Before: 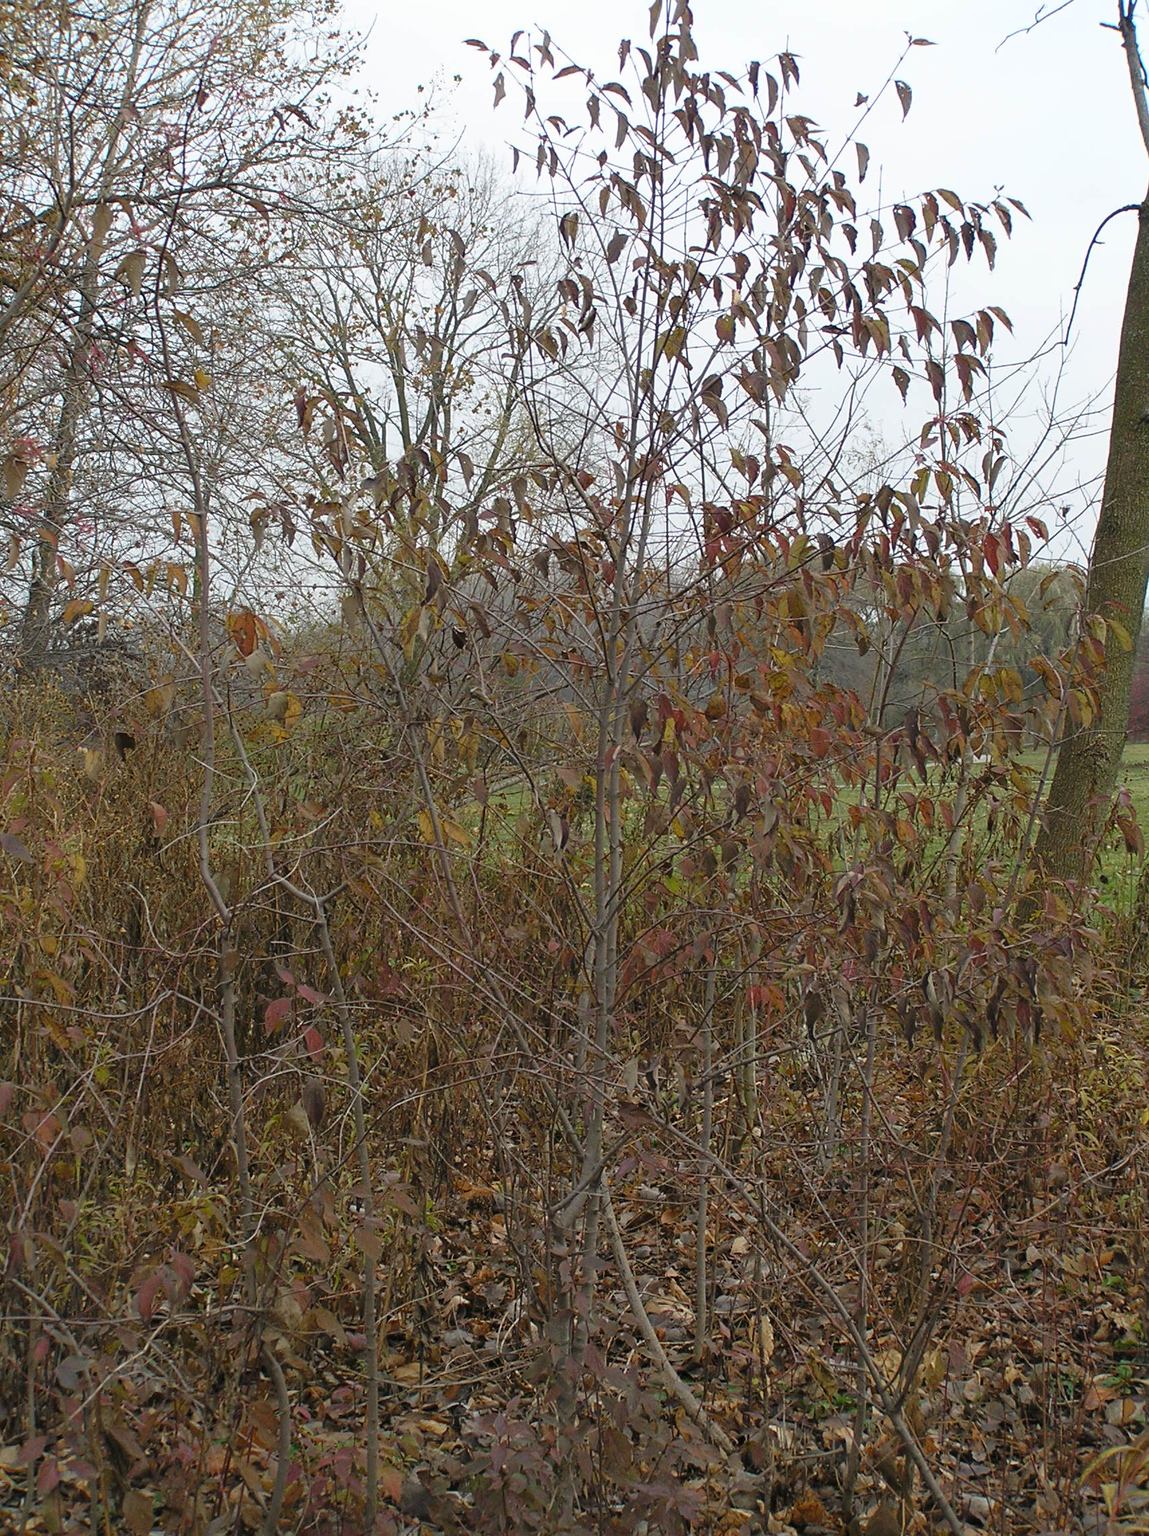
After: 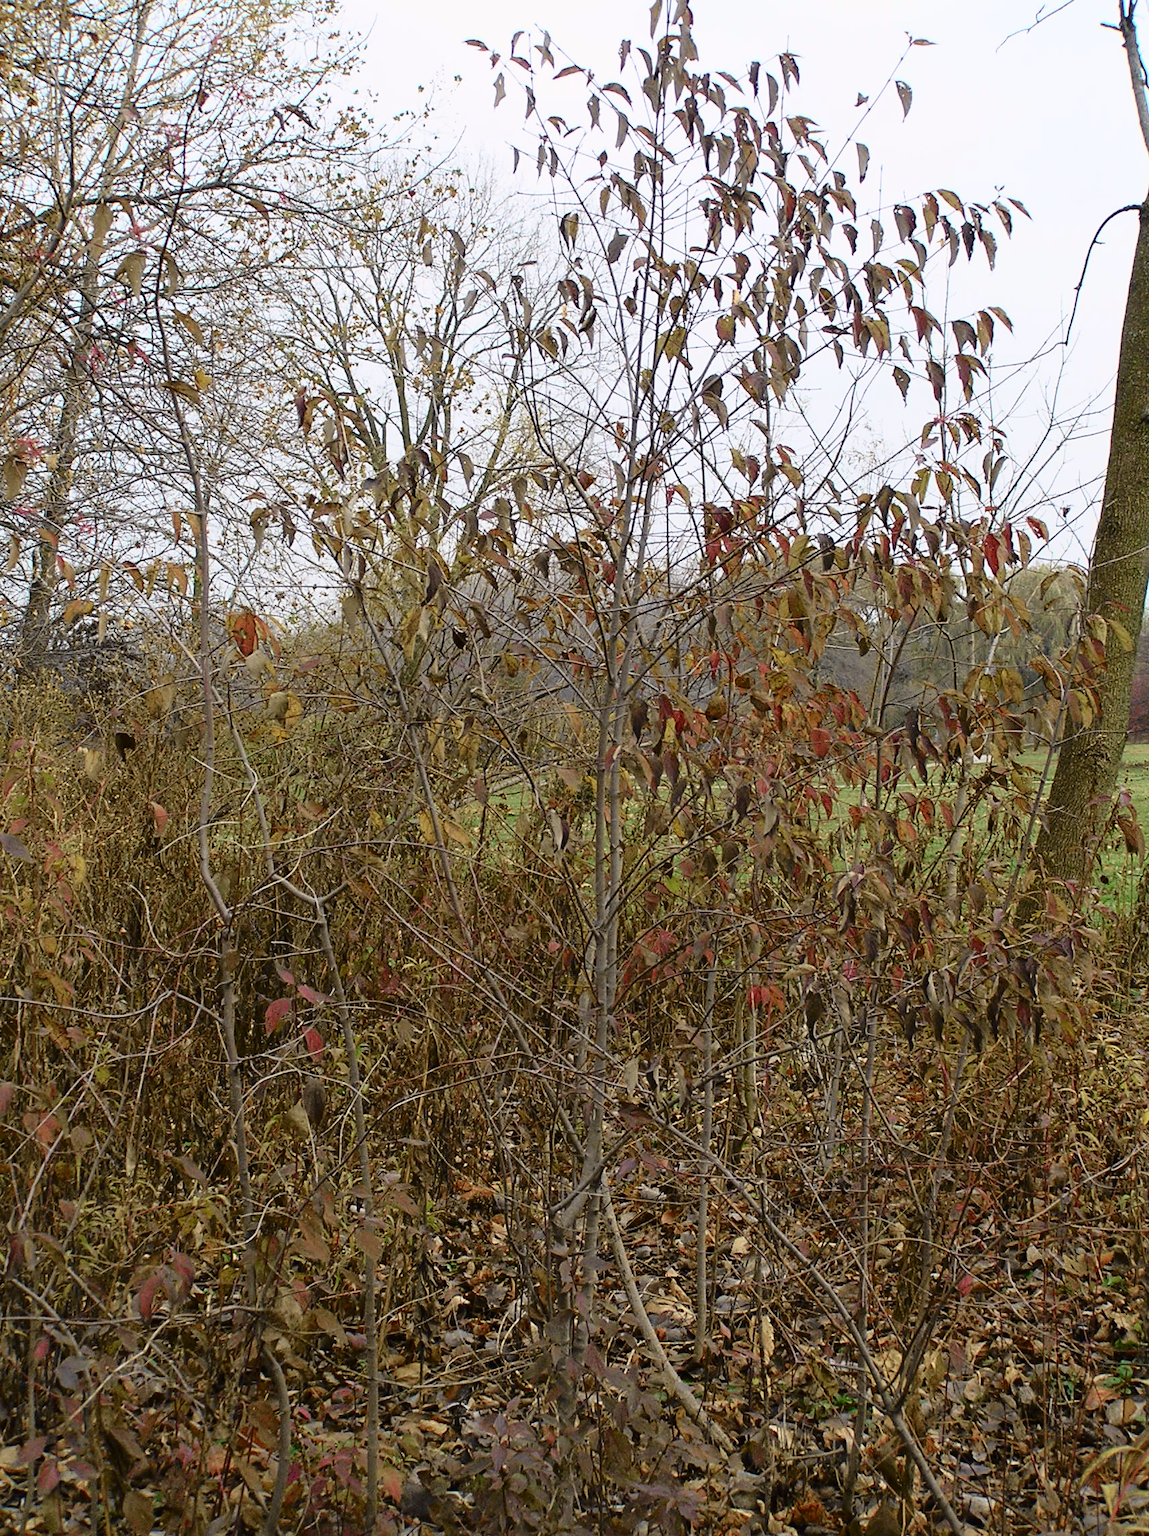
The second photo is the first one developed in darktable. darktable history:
tone curve: curves: ch0 [(0, 0.011) (0.053, 0.026) (0.174, 0.115) (0.398, 0.444) (0.673, 0.775) (0.829, 0.906) (0.991, 0.981)]; ch1 [(0, 0) (0.264, 0.22) (0.407, 0.373) (0.463, 0.457) (0.492, 0.501) (0.512, 0.513) (0.54, 0.543) (0.585, 0.617) (0.659, 0.686) (0.78, 0.8) (1, 1)]; ch2 [(0, 0) (0.438, 0.449) (0.473, 0.469) (0.503, 0.5) (0.523, 0.534) (0.562, 0.591) (0.612, 0.627) (0.701, 0.707) (1, 1)], color space Lab, independent channels, preserve colors none
